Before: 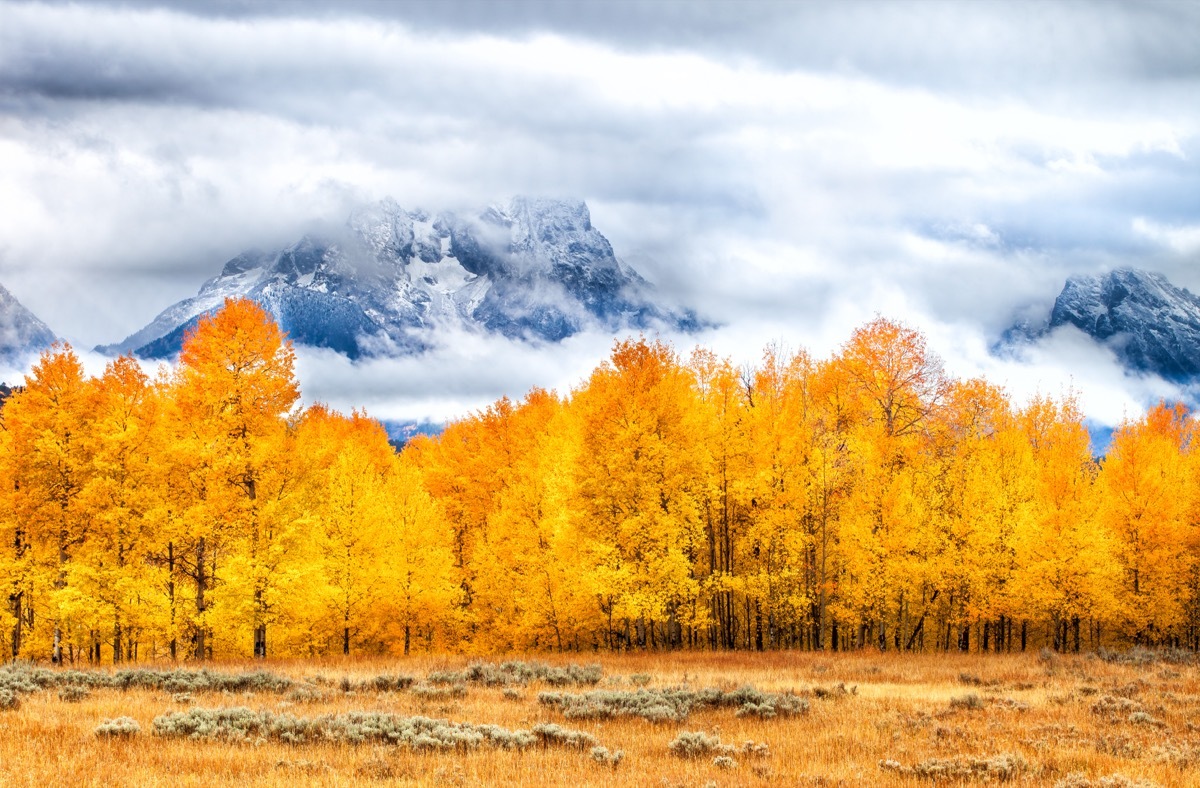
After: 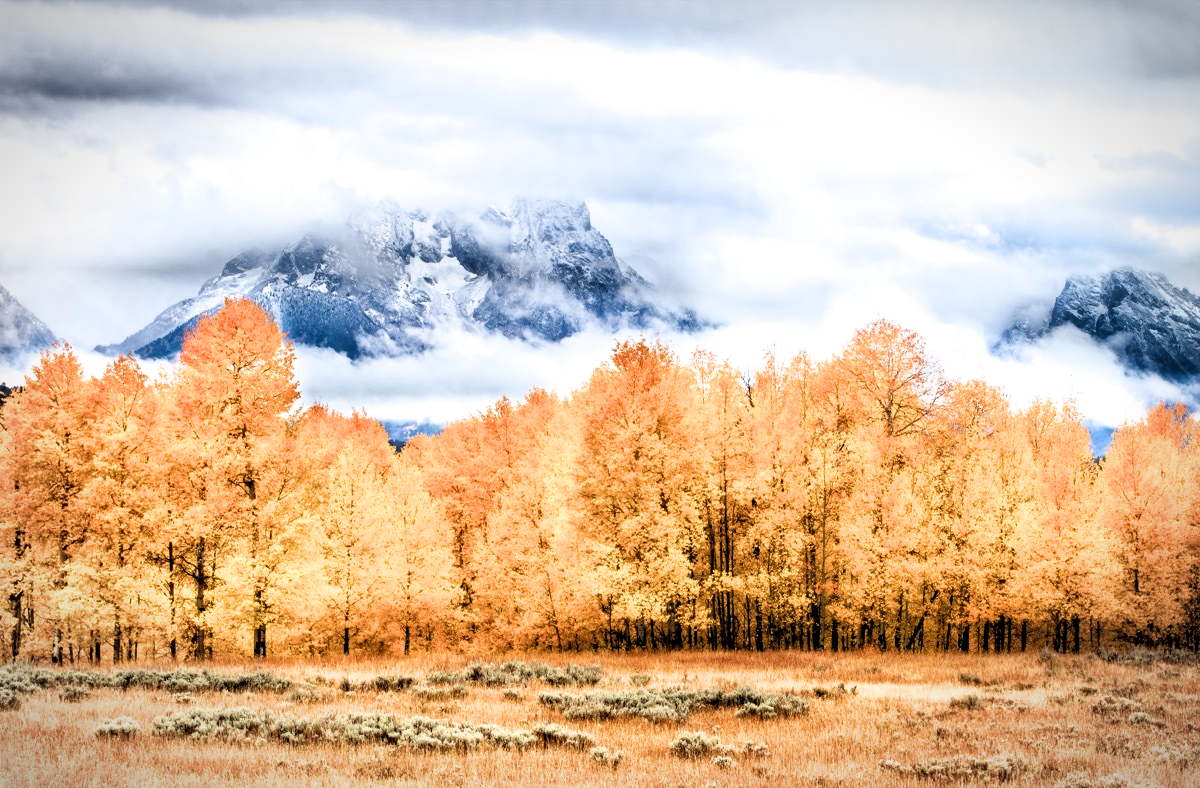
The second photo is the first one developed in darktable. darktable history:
vignetting: fall-off start 87.08%, brightness -0.463, saturation -0.301, automatic ratio true
filmic rgb: black relative exposure -3.59 EV, white relative exposure 2.28 EV, hardness 3.4
